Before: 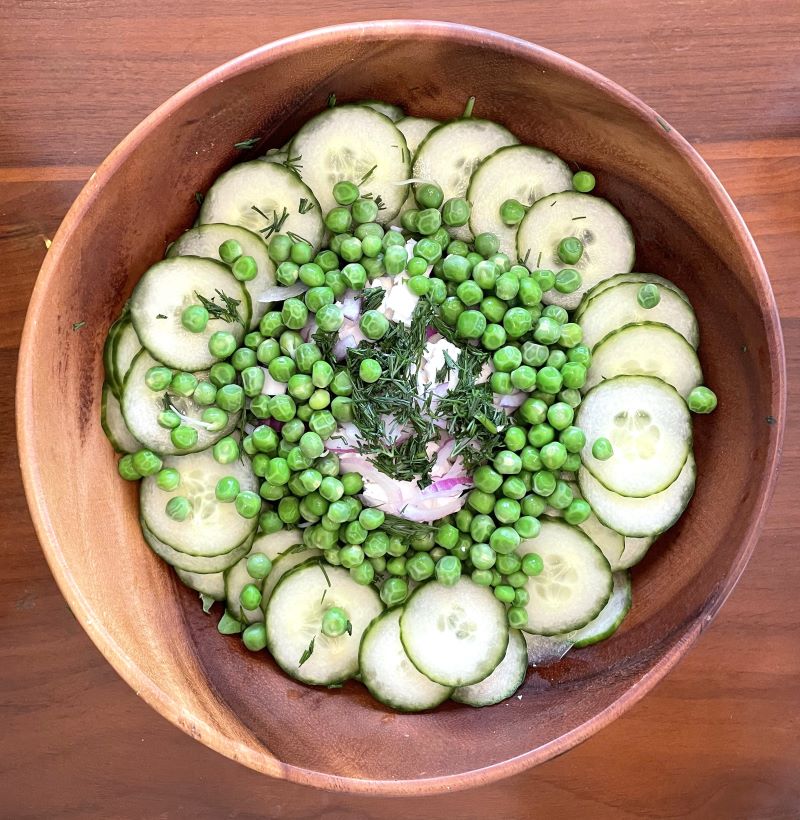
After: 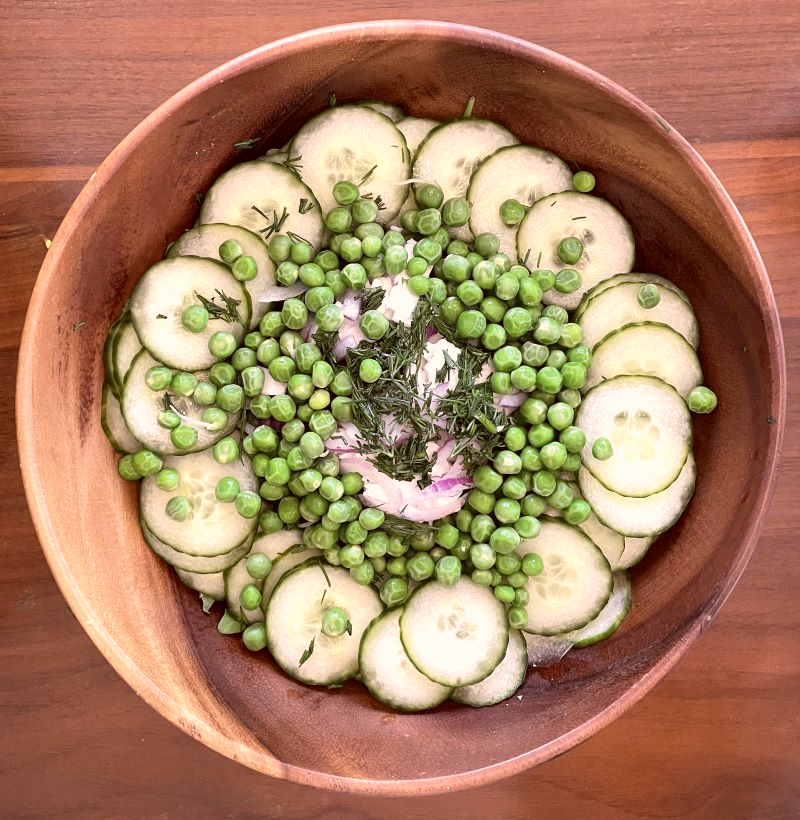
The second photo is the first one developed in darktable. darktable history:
shadows and highlights: shadows 13.87, white point adjustment 1.19, shadows color adjustment 97.67%, soften with gaussian
color correction: highlights a* 10.21, highlights b* 9.74, shadows a* 8.32, shadows b* 7.86, saturation 0.822
